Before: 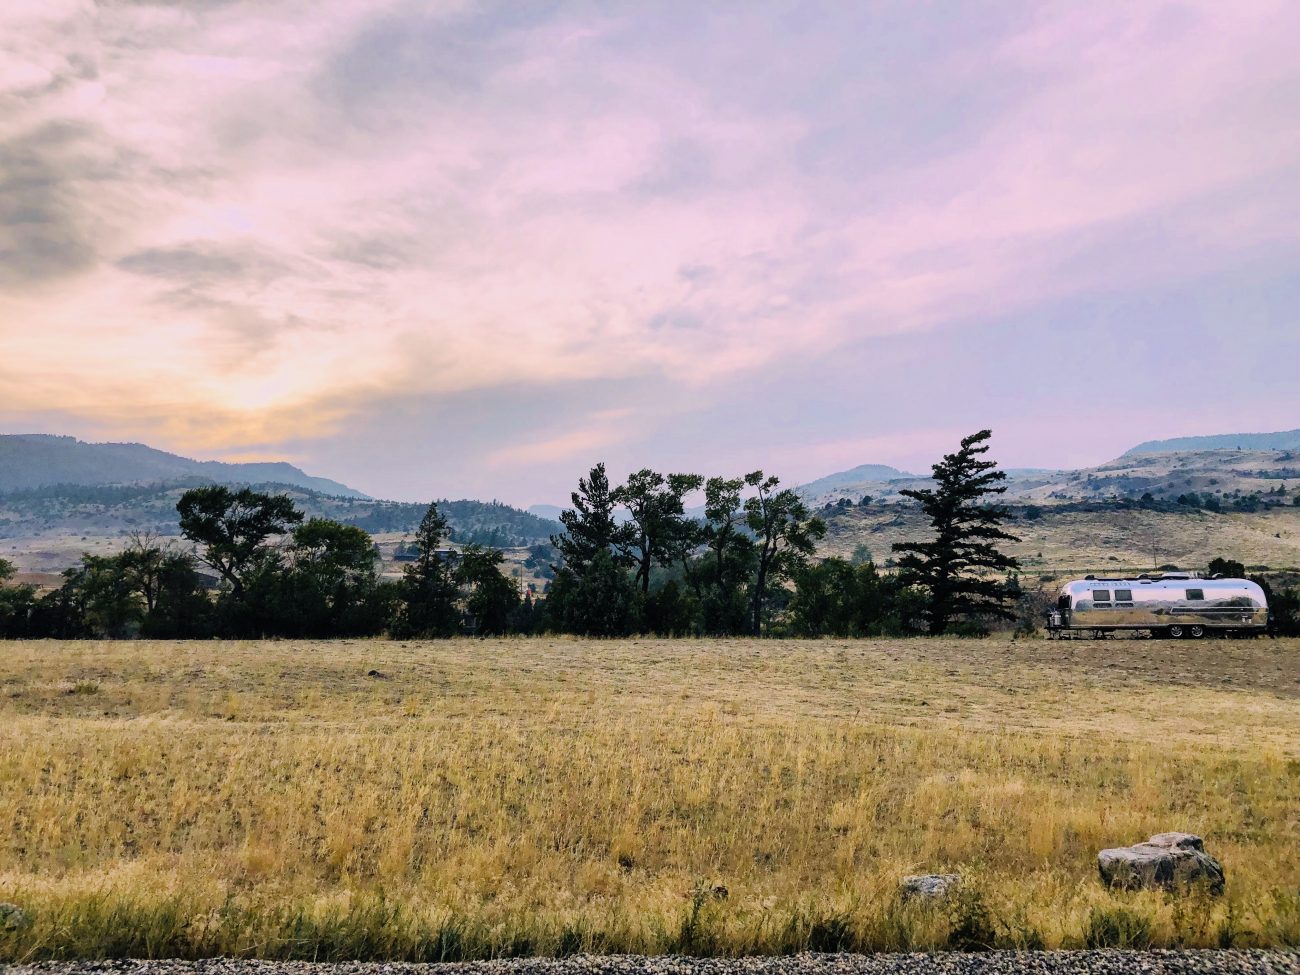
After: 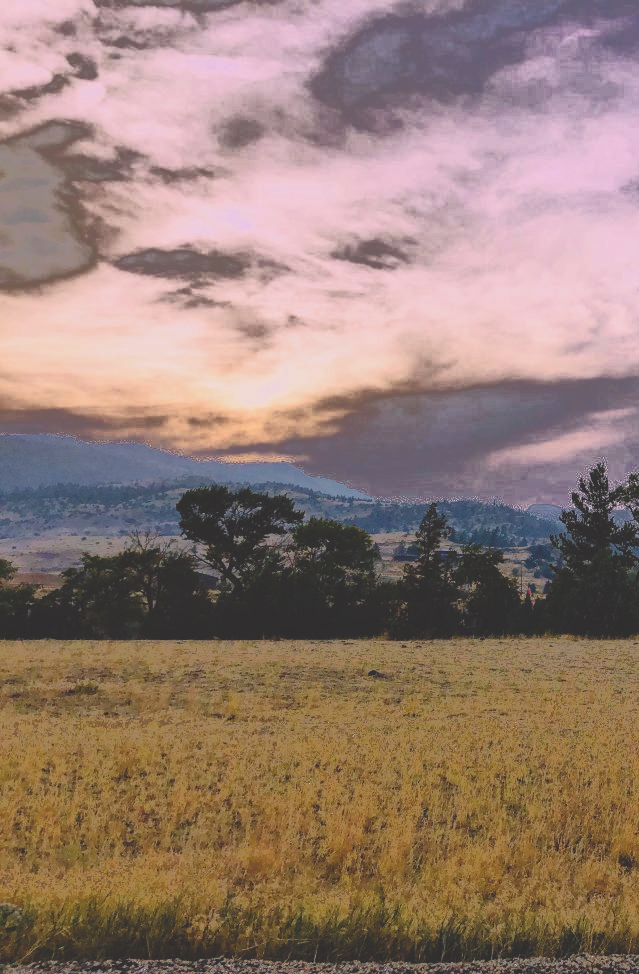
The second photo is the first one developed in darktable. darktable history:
tone equalizer: -8 EV 0.06 EV, smoothing diameter 25%, edges refinement/feathering 10, preserve details guided filter
fill light: exposure -0.73 EV, center 0.69, width 2.2
crop and rotate: left 0%, top 0%, right 50.845%
color balance: mode lift, gamma, gain (sRGB), lift [1, 1.049, 1, 1]
rgb curve: curves: ch0 [(0, 0.186) (0.314, 0.284) (0.775, 0.708) (1, 1)], compensate middle gray true, preserve colors none
color balance rgb: perceptual saturation grading › global saturation 20%, perceptual saturation grading › highlights -25%, perceptual saturation grading › shadows 25%
